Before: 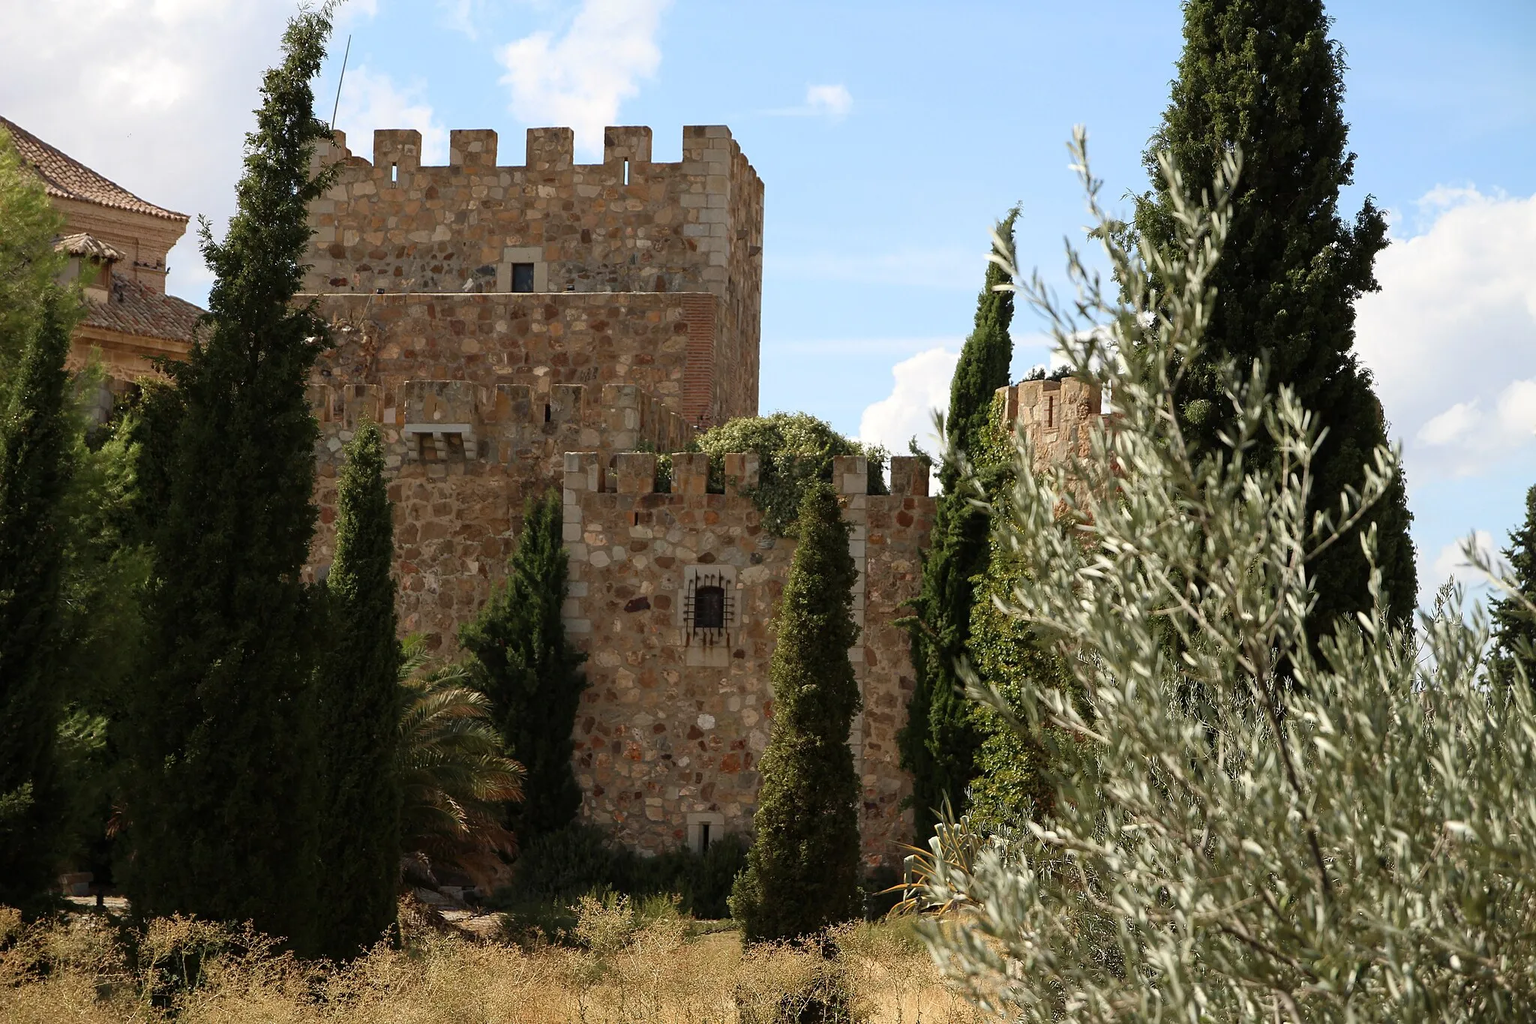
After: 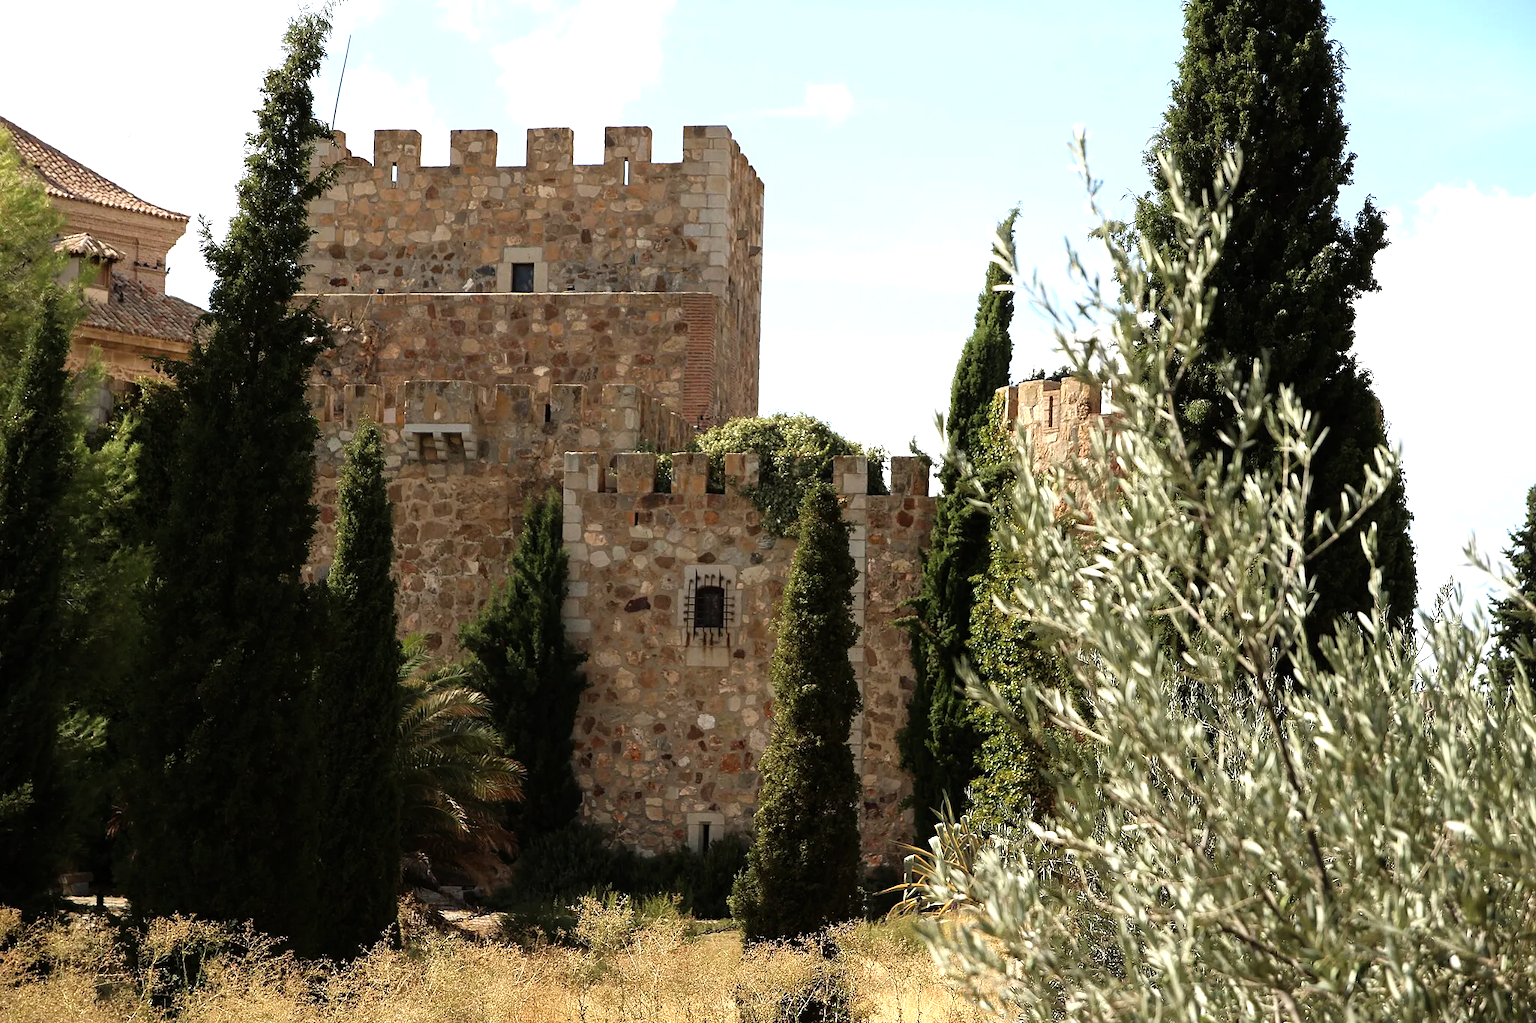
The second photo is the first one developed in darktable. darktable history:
tone equalizer: -8 EV -0.776 EV, -7 EV -0.707 EV, -6 EV -0.639 EV, -5 EV -0.369 EV, -3 EV 0.399 EV, -2 EV 0.6 EV, -1 EV 0.699 EV, +0 EV 0.758 EV
